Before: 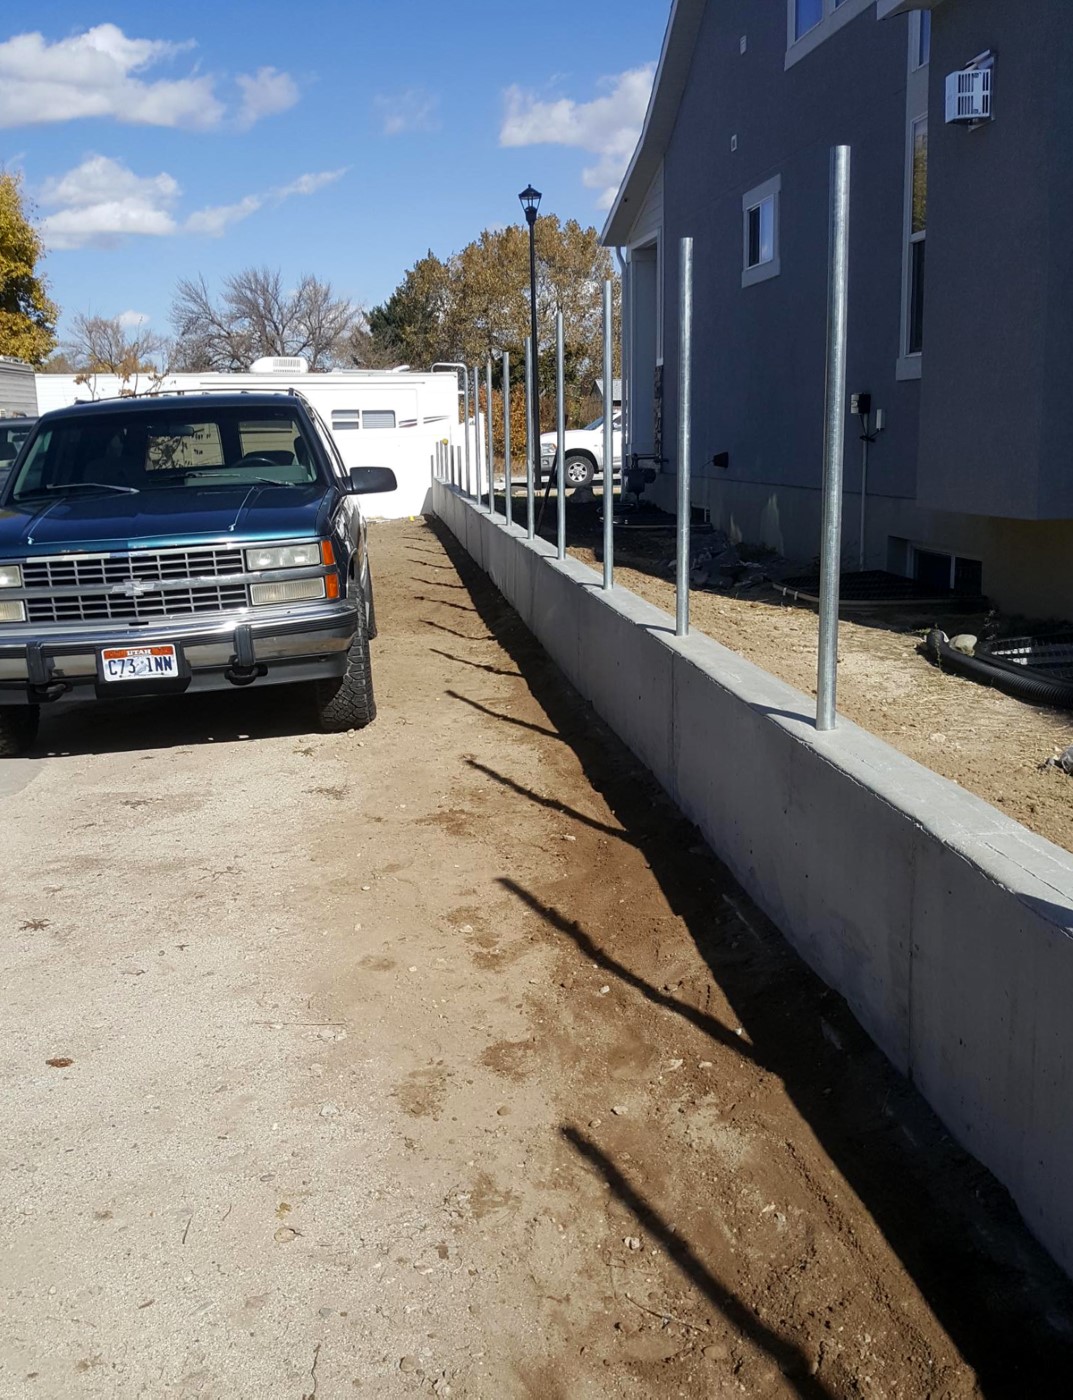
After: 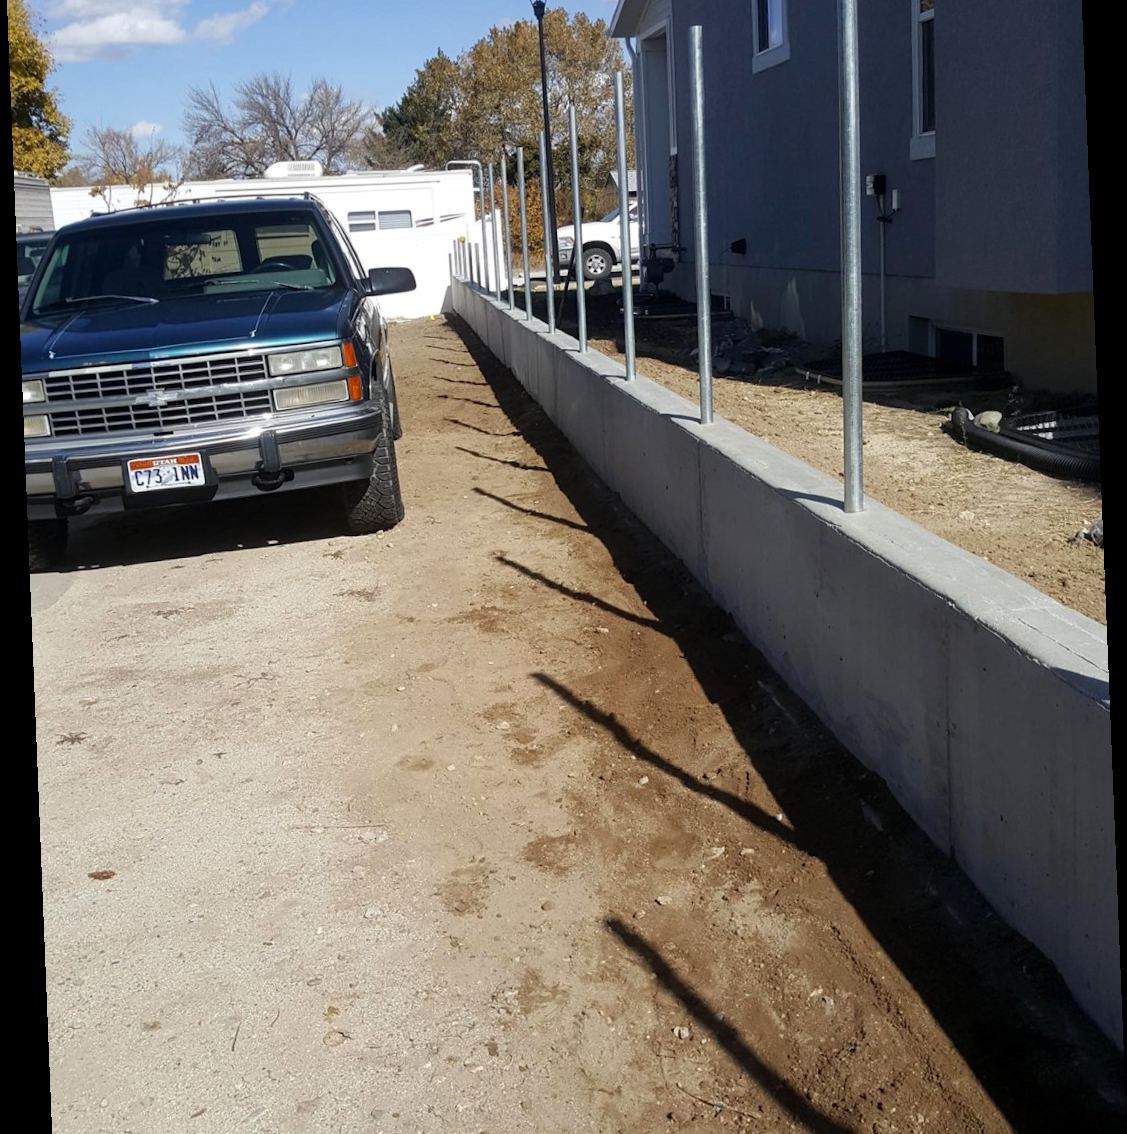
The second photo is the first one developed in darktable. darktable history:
crop and rotate: top 15.774%, bottom 5.506%
rotate and perspective: rotation -2.29°, automatic cropping off
